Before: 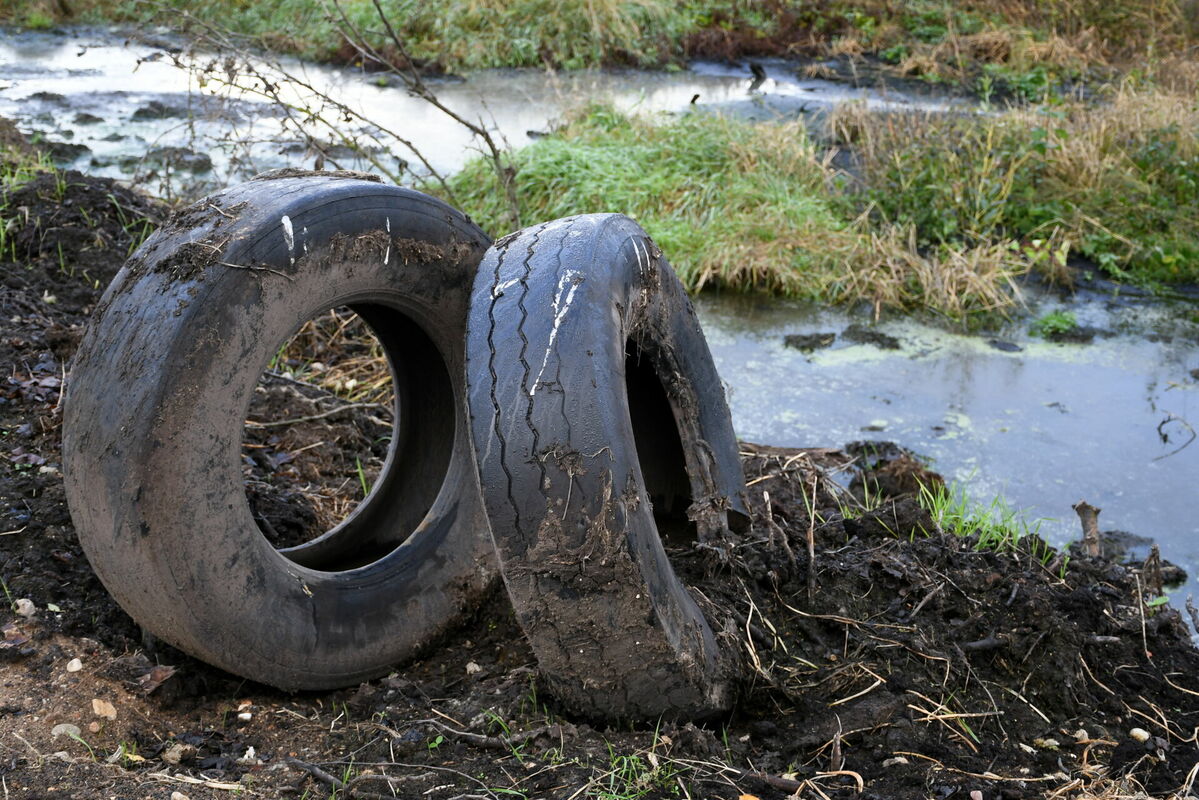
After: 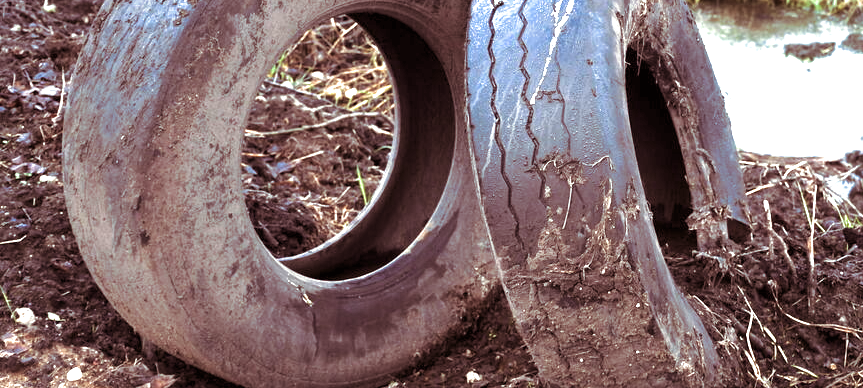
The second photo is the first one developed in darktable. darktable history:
crop: top 36.498%, right 27.964%, bottom 14.995%
base curve: curves: ch0 [(0, 0) (0.74, 0.67) (1, 1)]
split-toning: on, module defaults
exposure: black level correction 0, exposure 1.7 EV, compensate exposure bias true, compensate highlight preservation false
